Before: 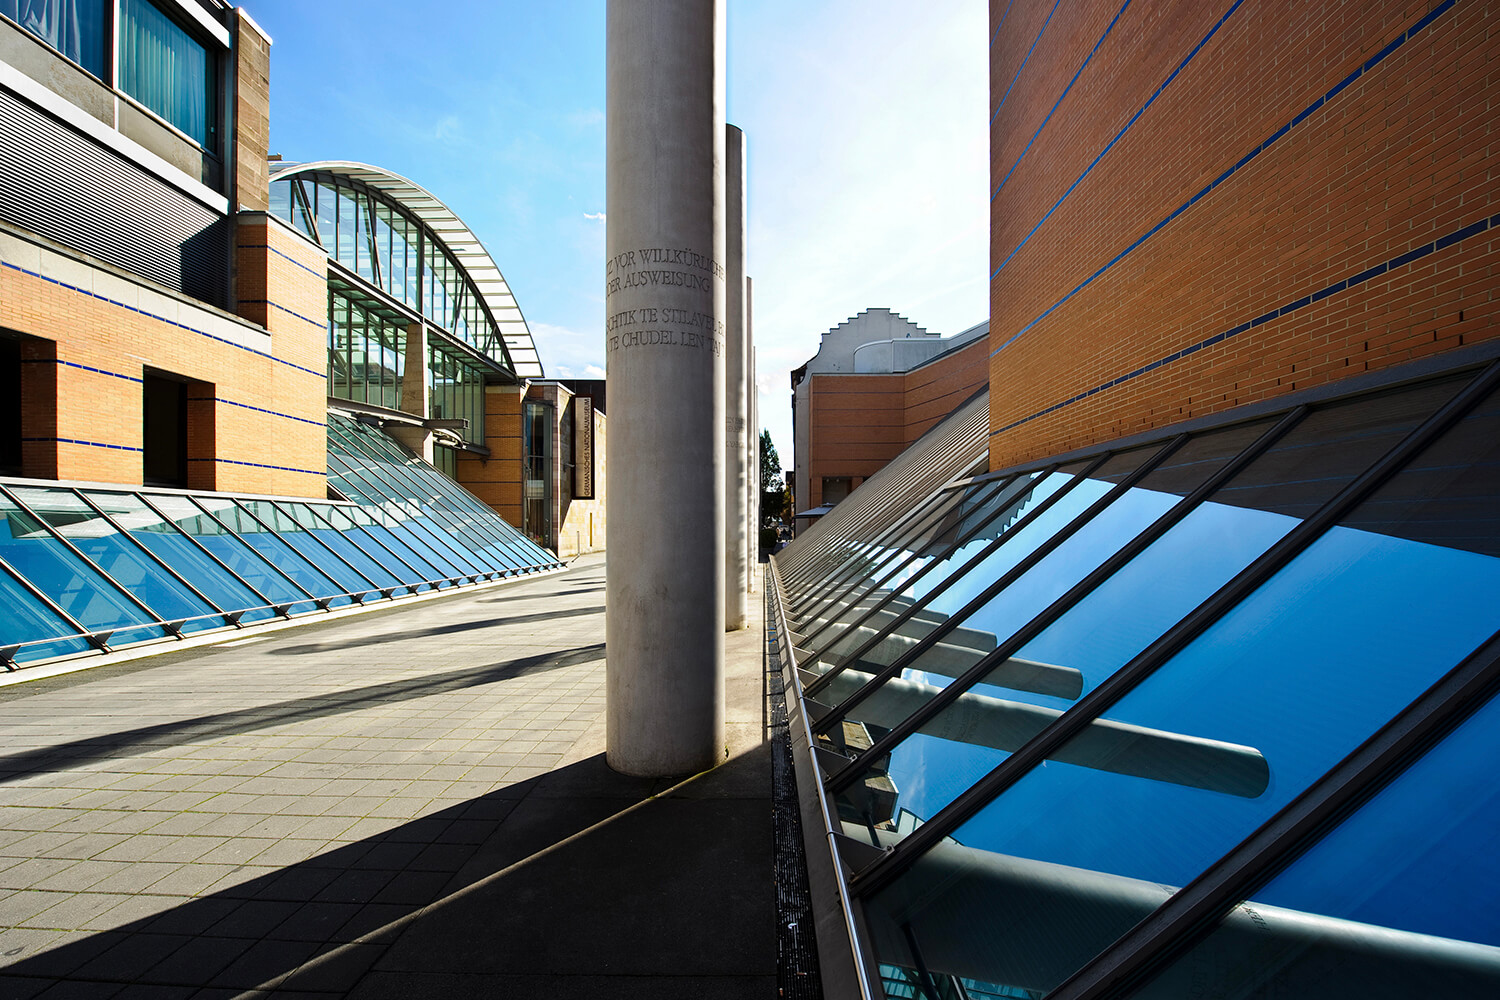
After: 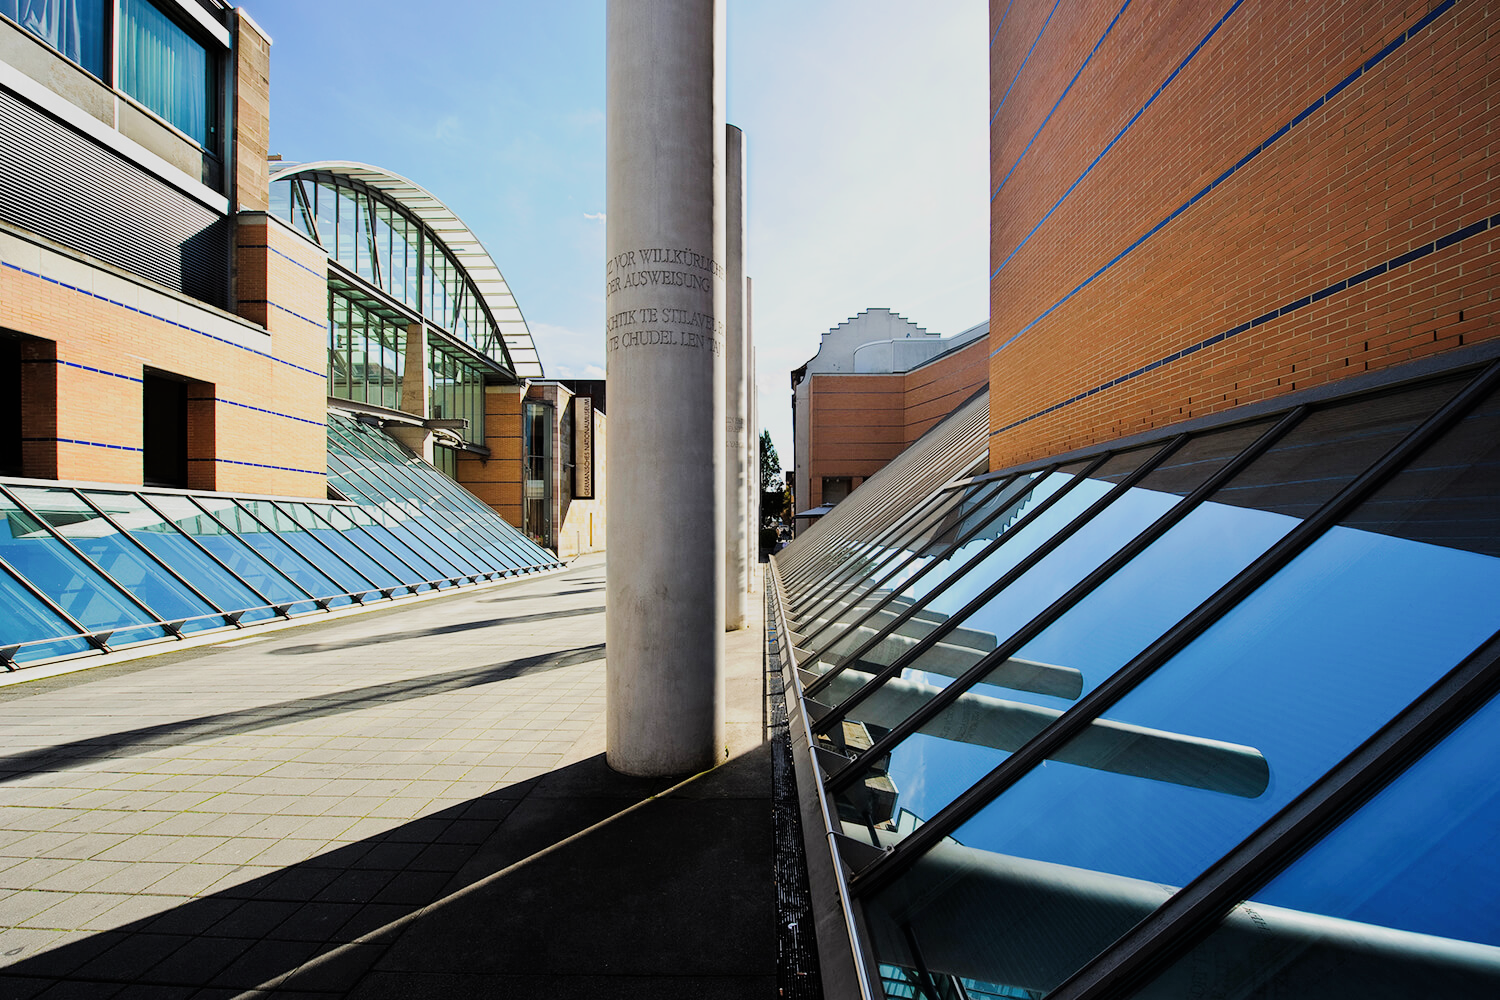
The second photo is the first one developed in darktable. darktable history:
filmic rgb: black relative exposure -7.15 EV, white relative exposure 5.36 EV, hardness 3.02
exposure: black level correction -0.002, exposure 0.708 EV, compensate exposure bias true, compensate highlight preservation false
